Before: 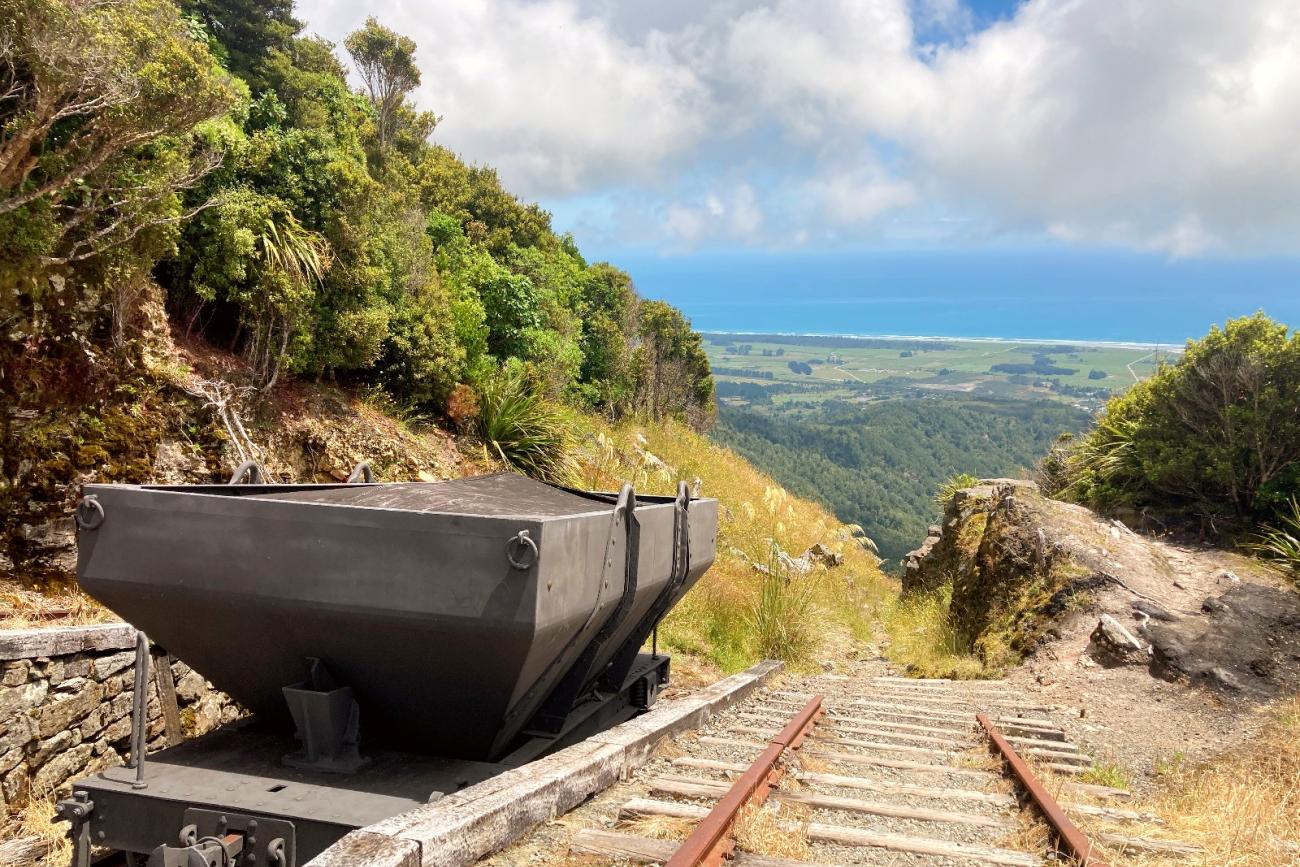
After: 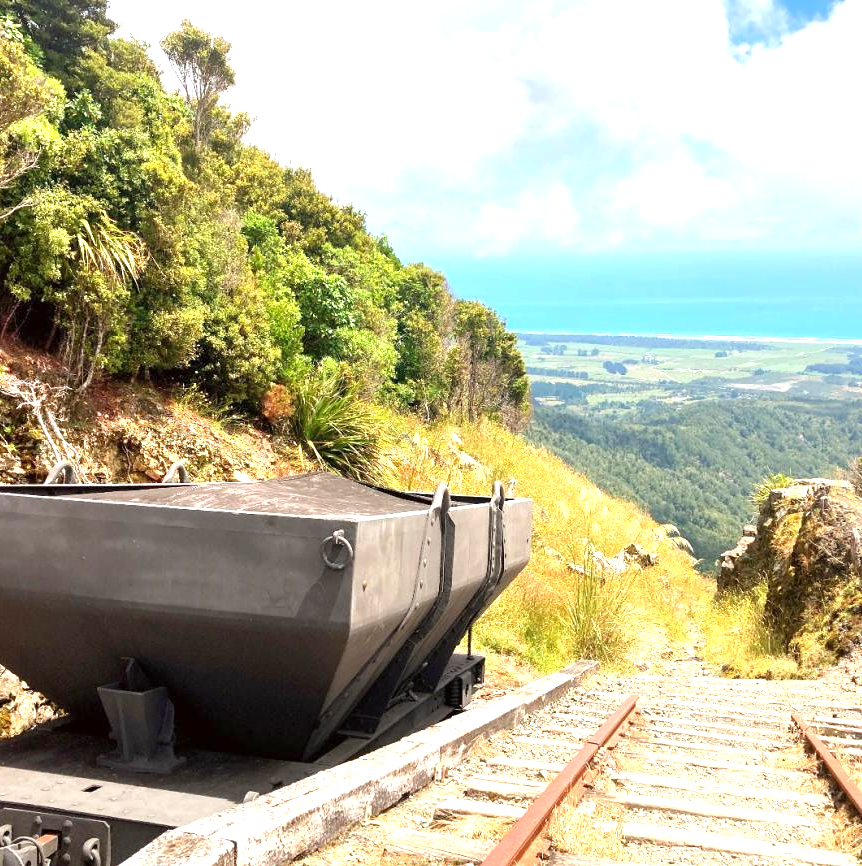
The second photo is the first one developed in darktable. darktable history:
exposure: exposure 1 EV, compensate exposure bias true, compensate highlight preservation false
crop and rotate: left 14.297%, right 19.339%
